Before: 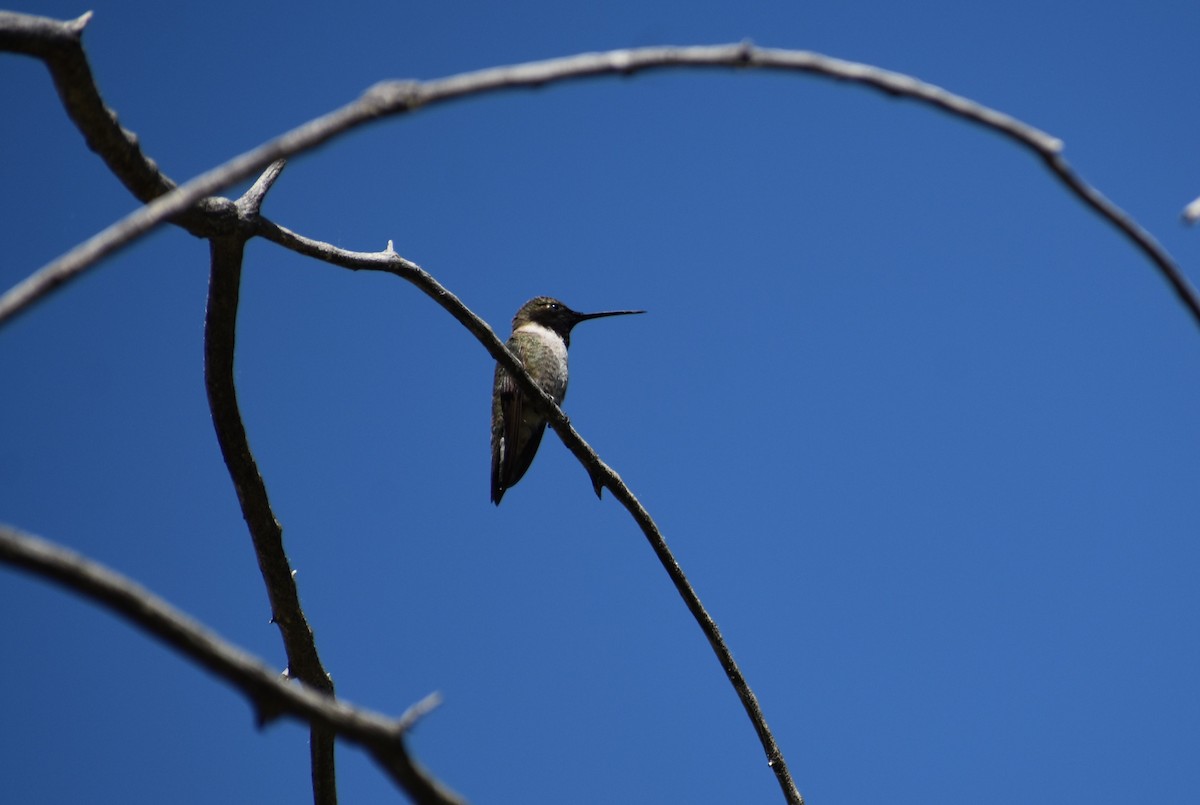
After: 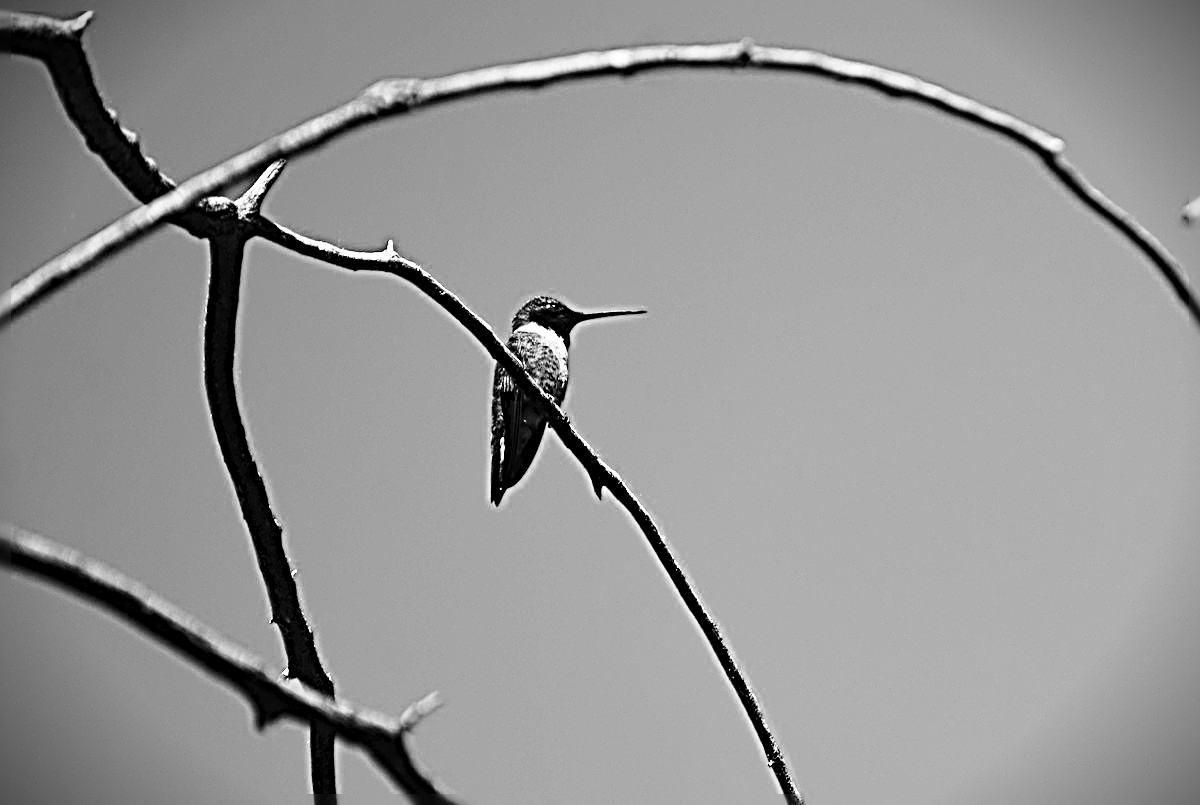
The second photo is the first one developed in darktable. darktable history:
sharpen: radius 4.027, amount 1.987
color calibration: output gray [0.267, 0.423, 0.267, 0], gray › normalize channels true, illuminant custom, x 0.389, y 0.387, temperature 3819.1 K, gamut compression 0.011
base curve: curves: ch0 [(0, 0) (0.028, 0.03) (0.121, 0.232) (0.46, 0.748) (0.859, 0.968) (1, 1)], preserve colors none
vignetting: fall-off start 97.16%, brightness -0.999, saturation 0.497, width/height ratio 1.184
